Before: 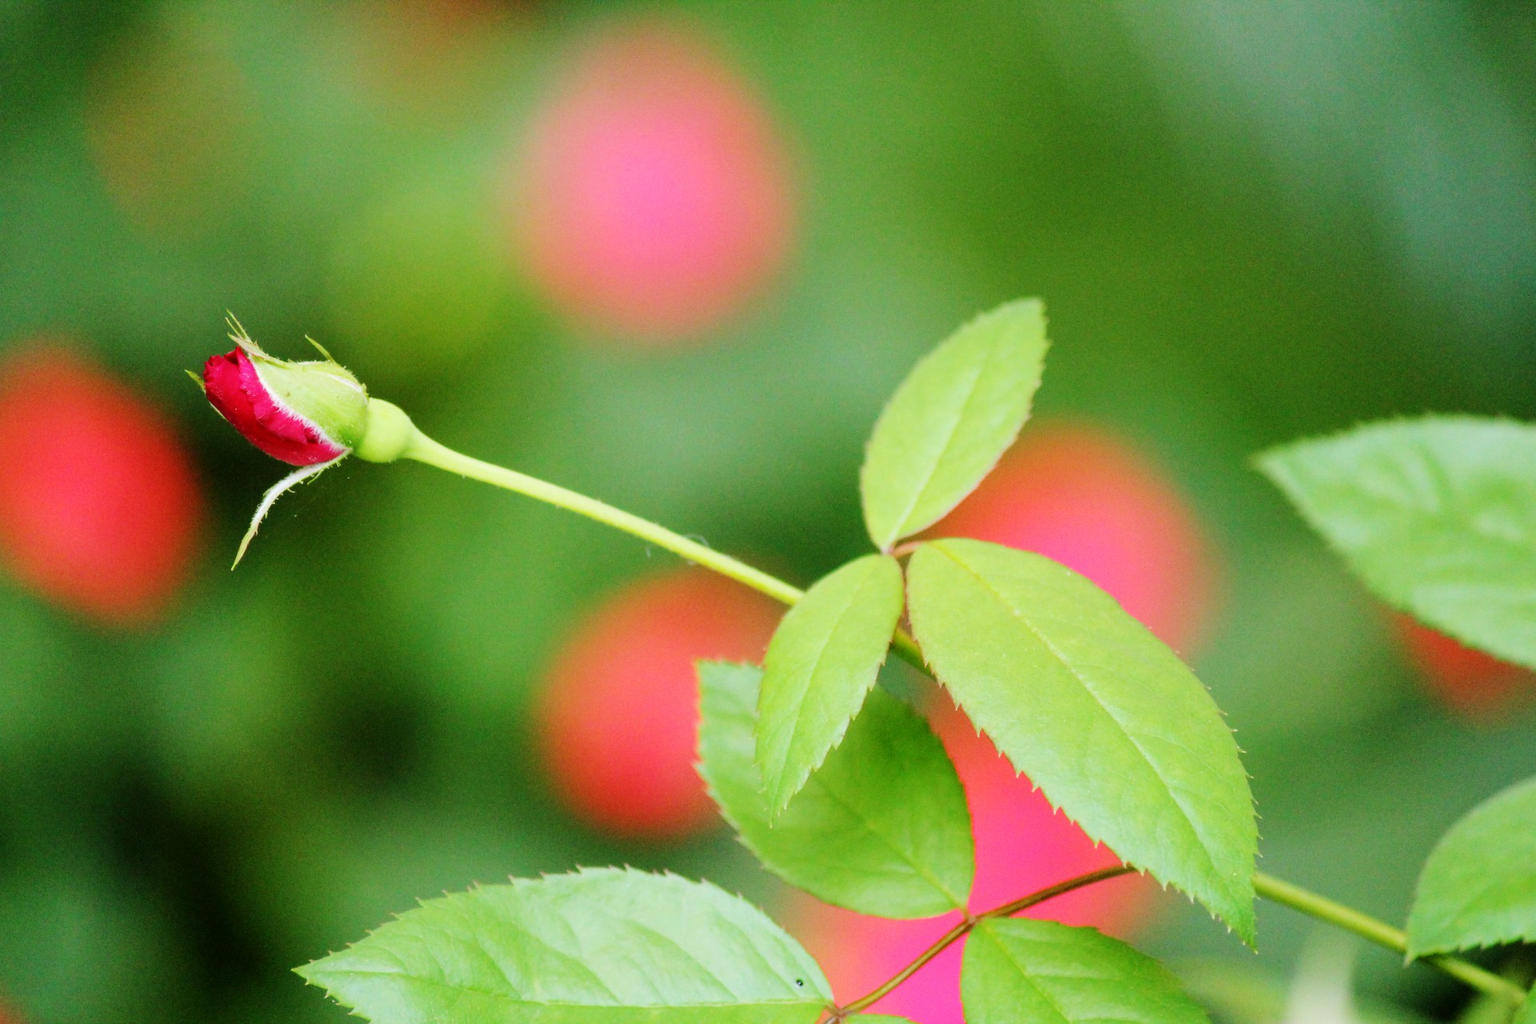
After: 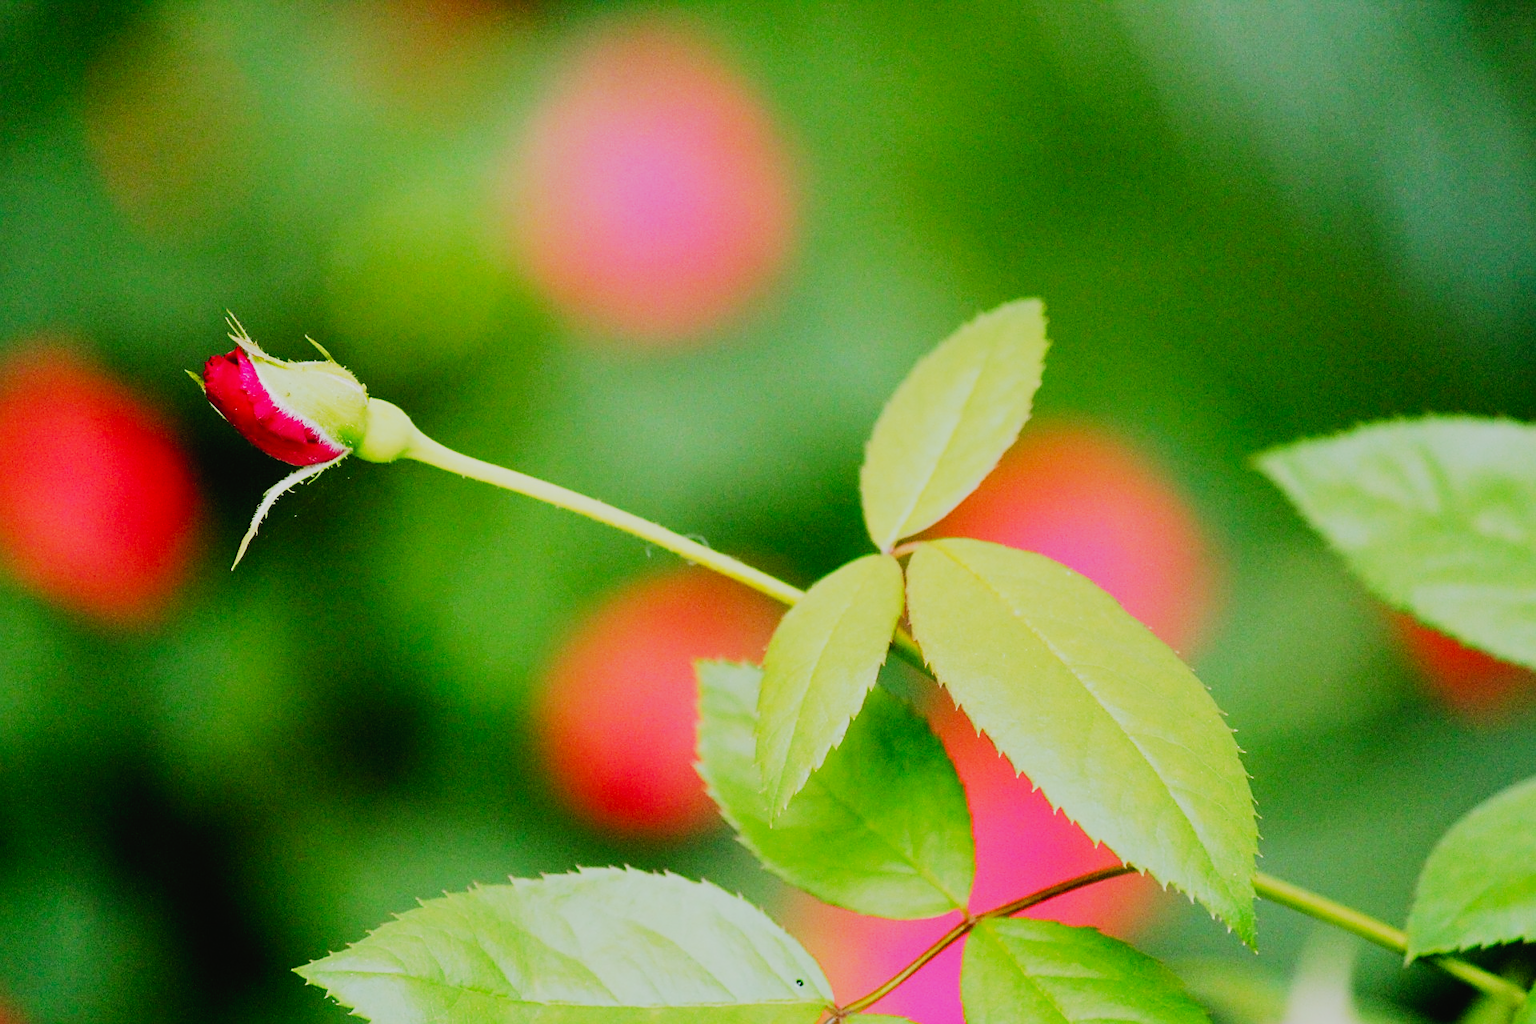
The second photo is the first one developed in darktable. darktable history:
exposure: exposure -0.446 EV, compensate highlight preservation false
sharpen: on, module defaults
tone curve: curves: ch0 [(0, 0.017) (0.091, 0.046) (0.298, 0.287) (0.439, 0.482) (0.64, 0.729) (0.785, 0.817) (0.995, 0.917)]; ch1 [(0, 0) (0.384, 0.365) (0.463, 0.447) (0.486, 0.474) (0.503, 0.497) (0.526, 0.52) (0.555, 0.564) (0.578, 0.595) (0.638, 0.644) (0.766, 0.773) (1, 1)]; ch2 [(0, 0) (0.374, 0.344) (0.449, 0.434) (0.501, 0.501) (0.528, 0.519) (0.569, 0.589) (0.61, 0.646) (0.666, 0.688) (1, 1)], preserve colors none
